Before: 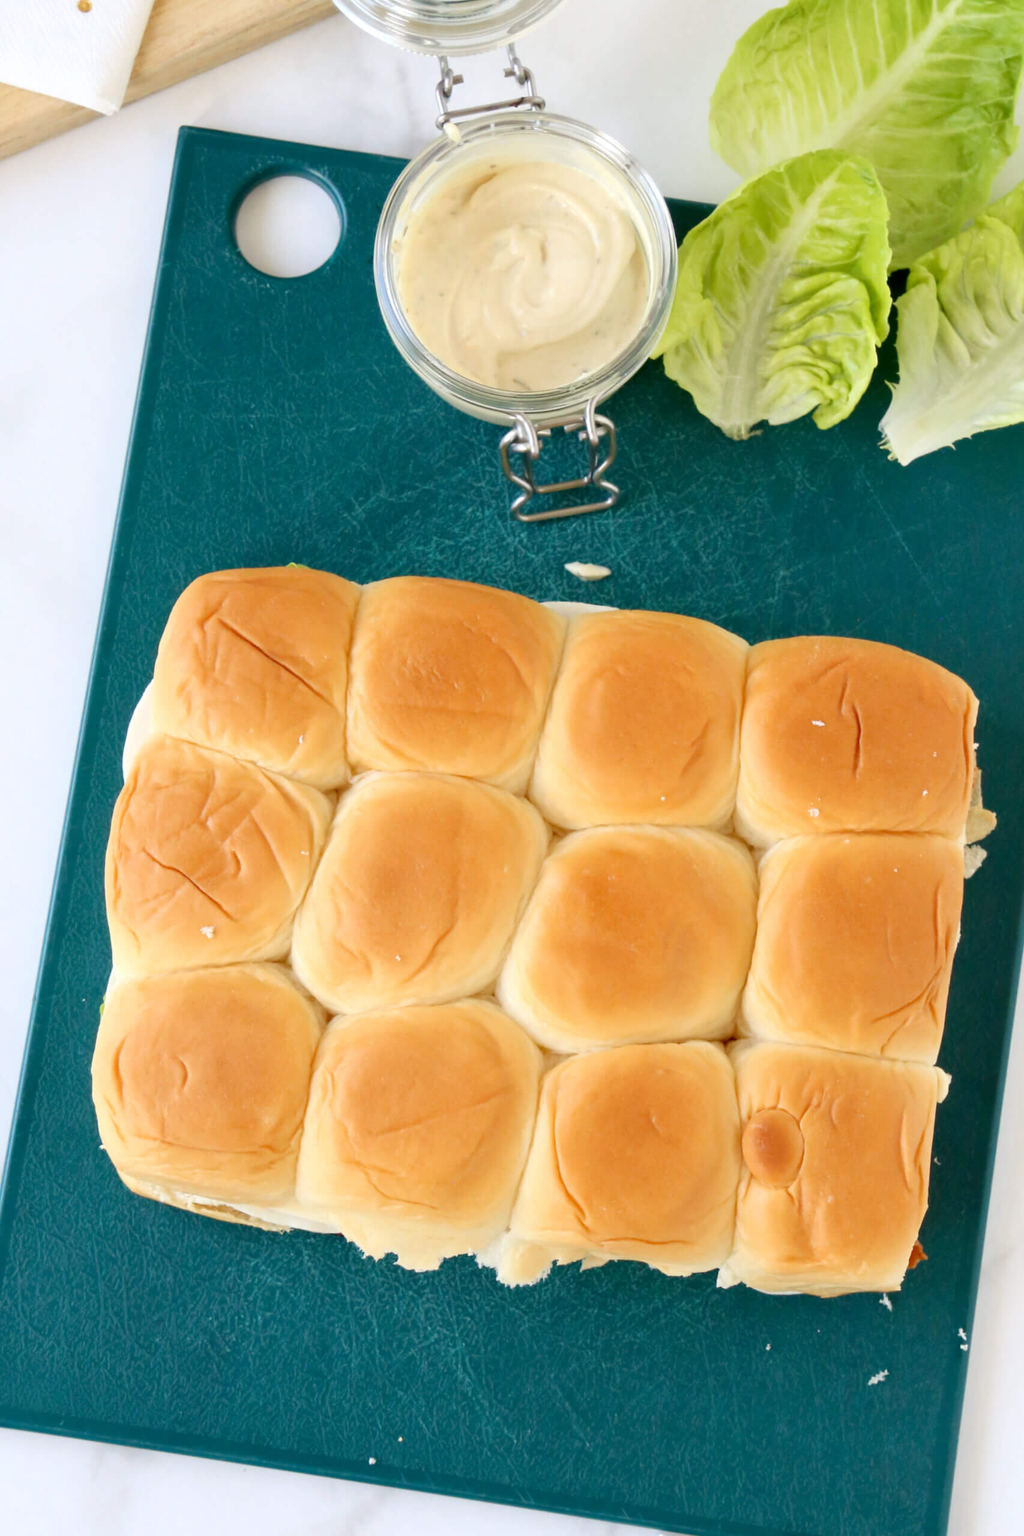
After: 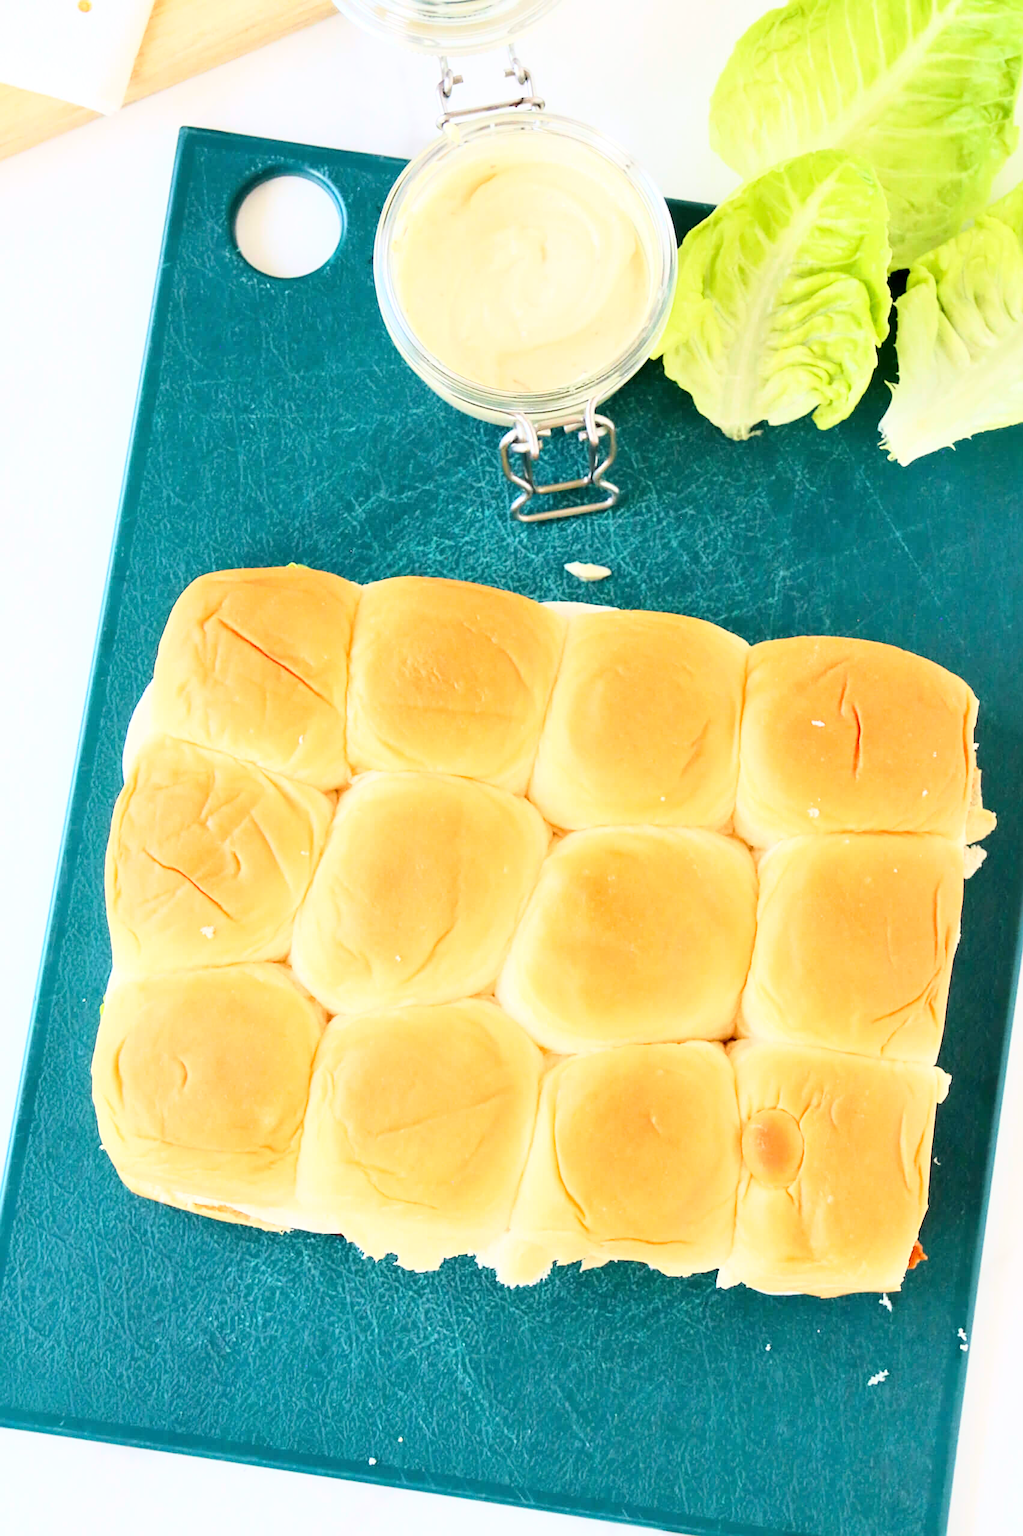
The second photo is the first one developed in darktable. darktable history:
sharpen: on, module defaults
base curve: curves: ch0 [(0, 0) (0.018, 0.026) (0.143, 0.37) (0.33, 0.731) (0.458, 0.853) (0.735, 0.965) (0.905, 0.986) (1, 1)]
